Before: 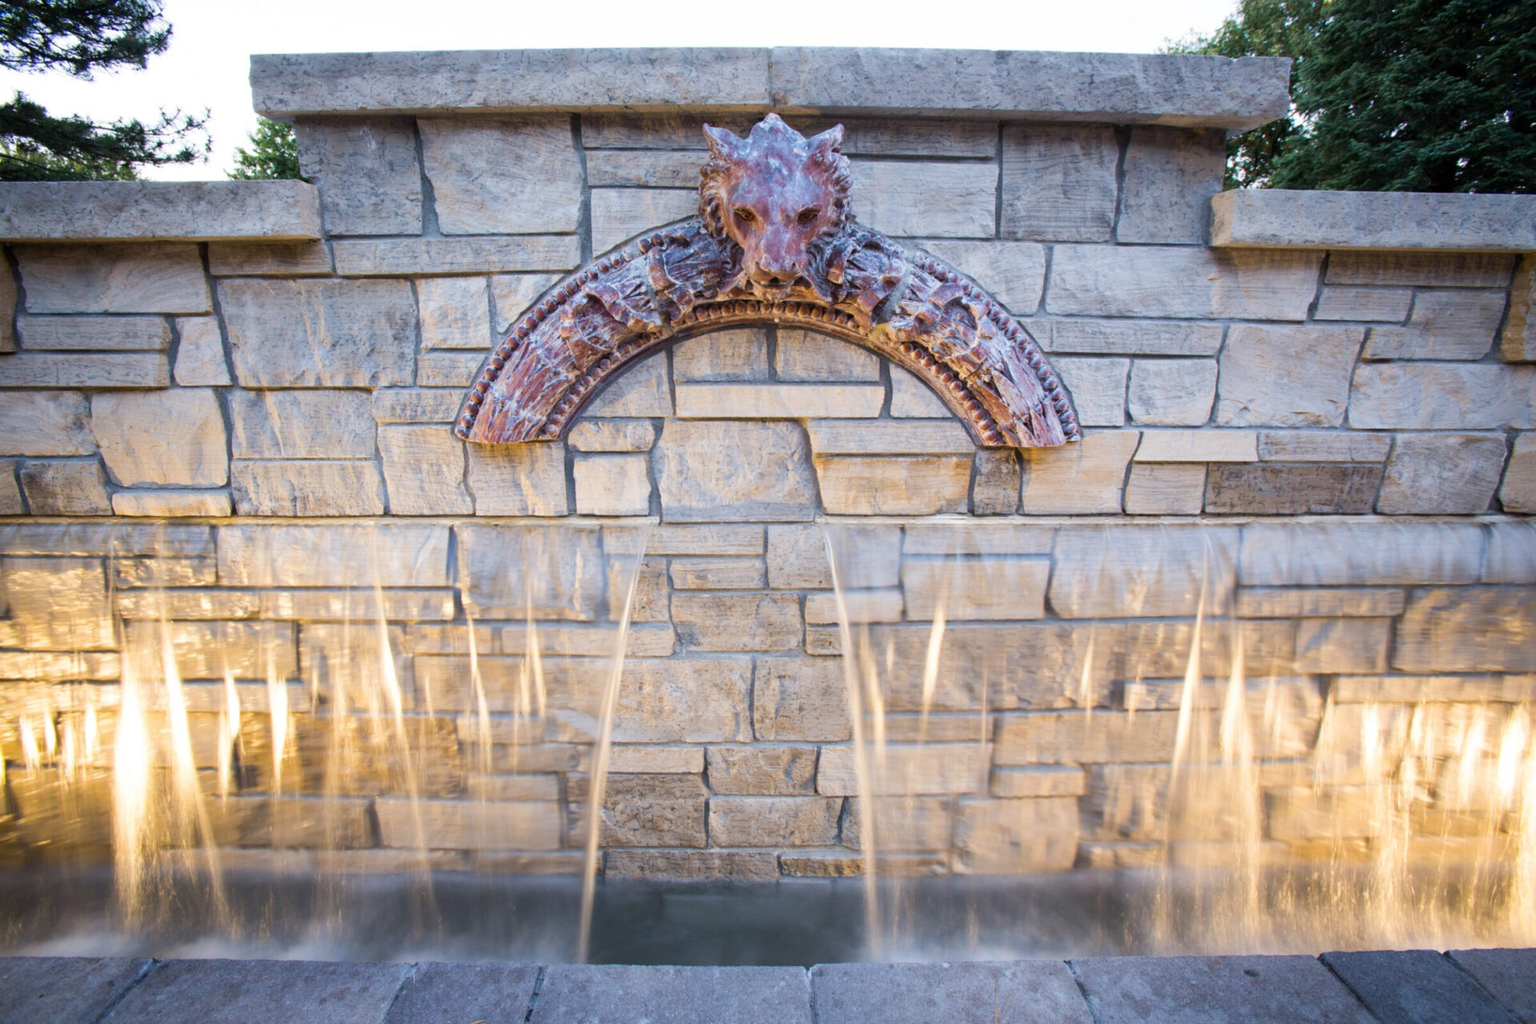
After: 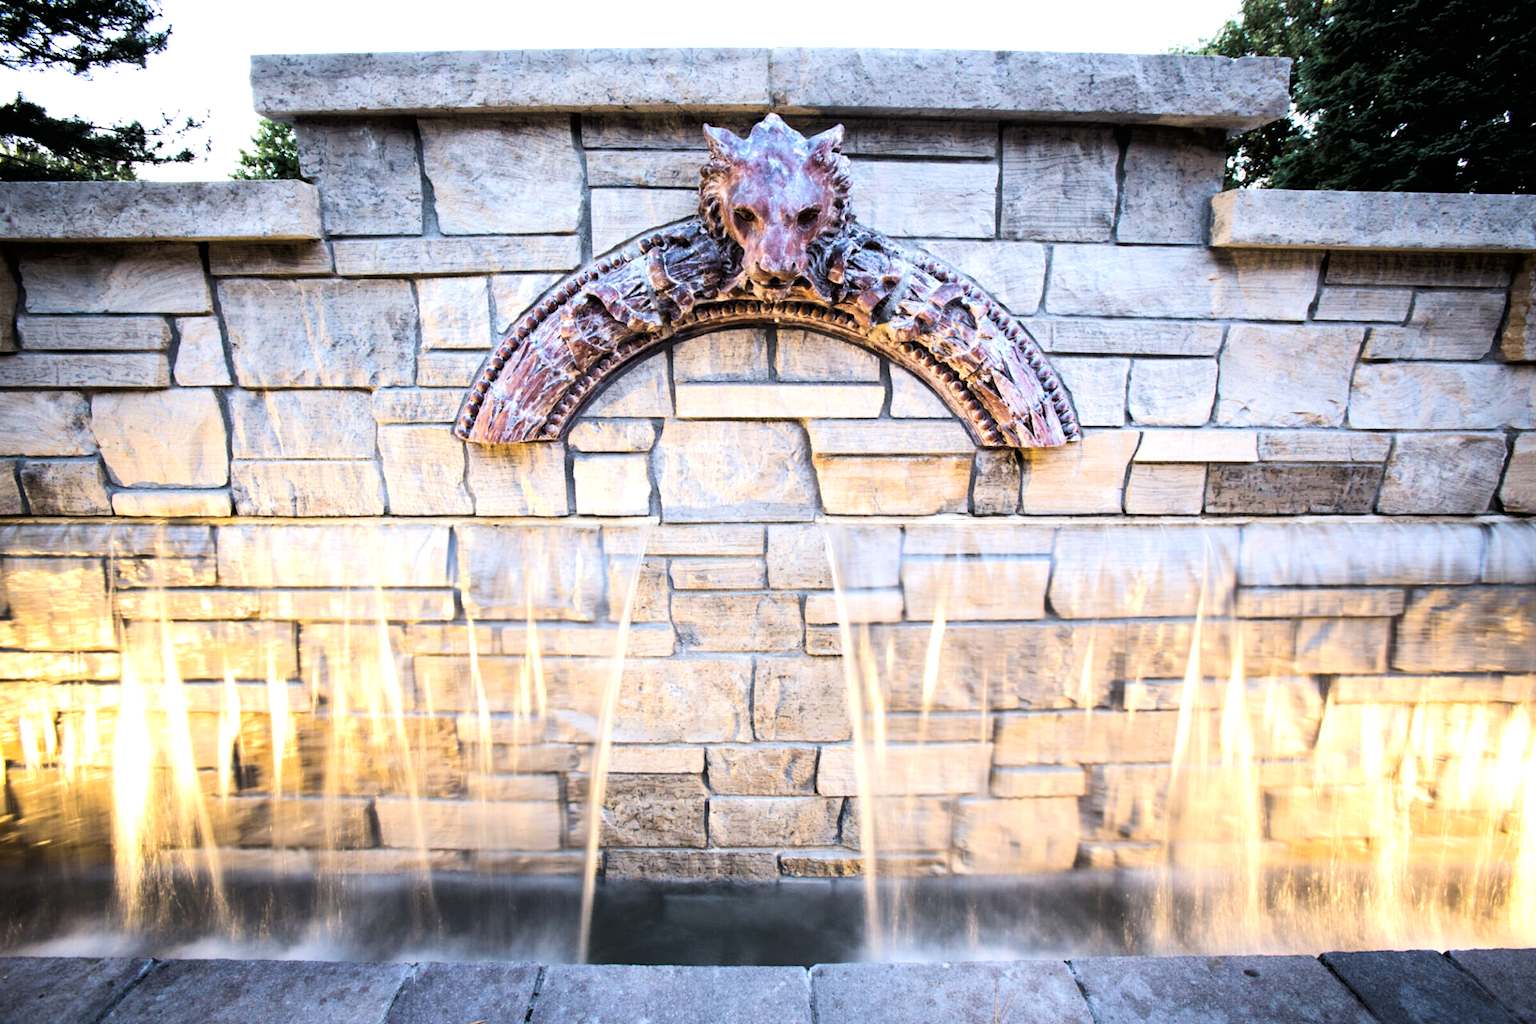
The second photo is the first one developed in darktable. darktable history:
tone curve: curves: ch0 [(0, 0) (0.118, 0.034) (0.182, 0.124) (0.265, 0.214) (0.504, 0.508) (0.783, 0.825) (1, 1)], color space Lab, linked channels, preserve colors none
tone equalizer: -8 EV -0.75 EV, -7 EV -0.7 EV, -6 EV -0.6 EV, -5 EV -0.4 EV, -3 EV 0.4 EV, -2 EV 0.6 EV, -1 EV 0.7 EV, +0 EV 0.75 EV, edges refinement/feathering 500, mask exposure compensation -1.57 EV, preserve details no
